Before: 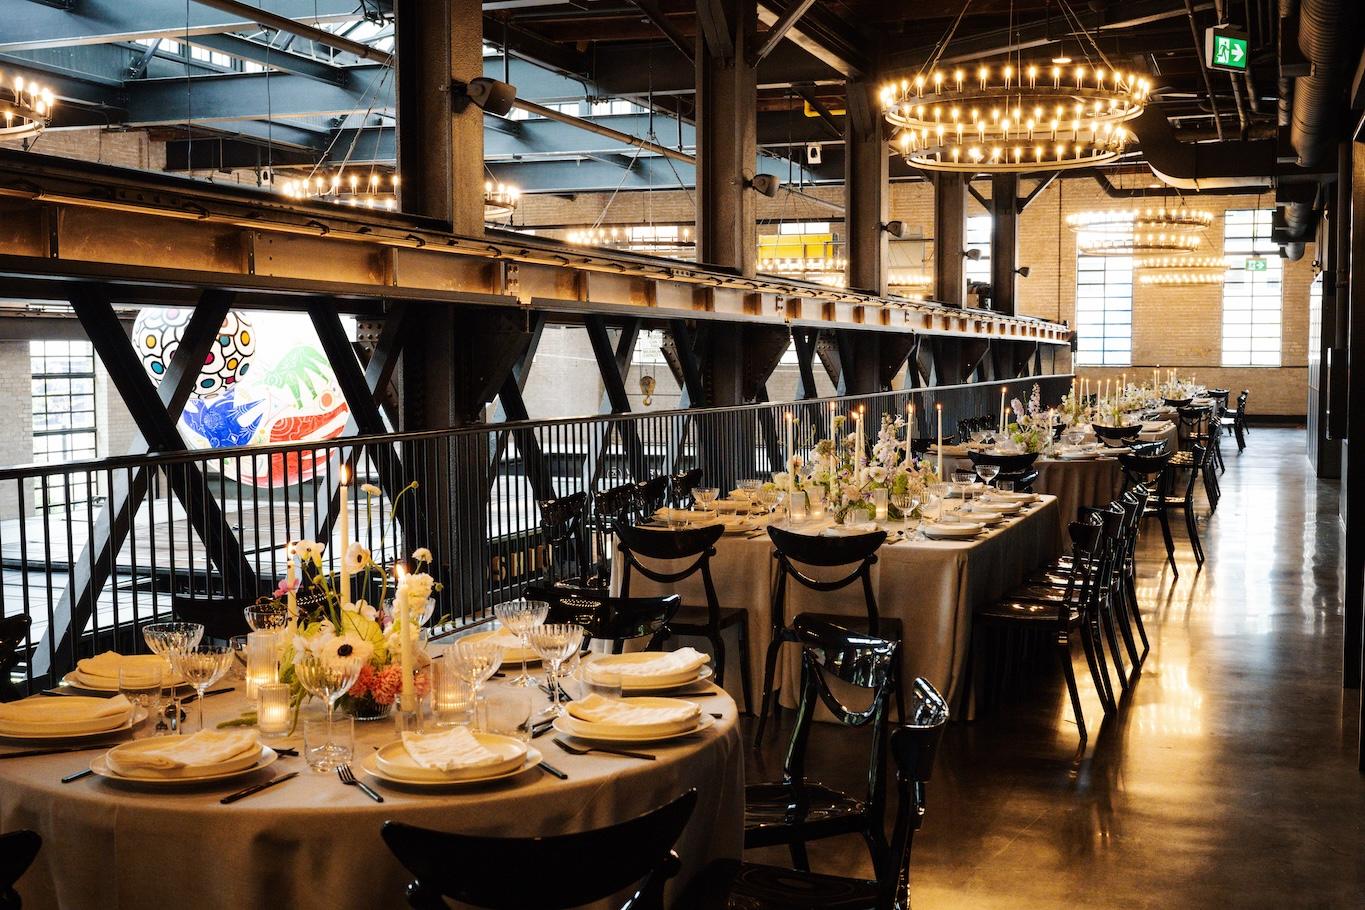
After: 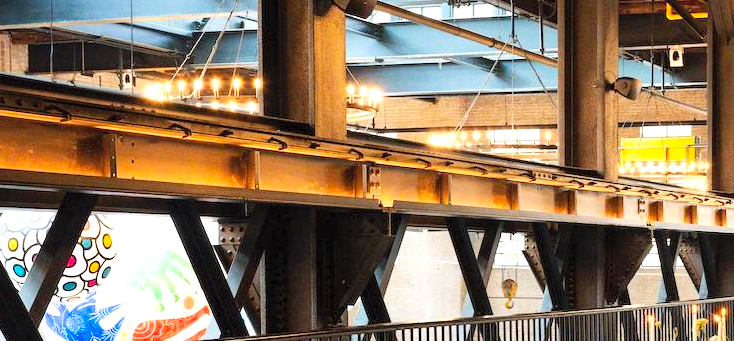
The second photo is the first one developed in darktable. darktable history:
crop: left 10.172%, top 10.663%, right 36.031%, bottom 51.774%
contrast brightness saturation: contrast 0.067, brightness 0.177, saturation 0.401
exposure: black level correction 0.001, exposure 0.5 EV, compensate highlight preservation false
